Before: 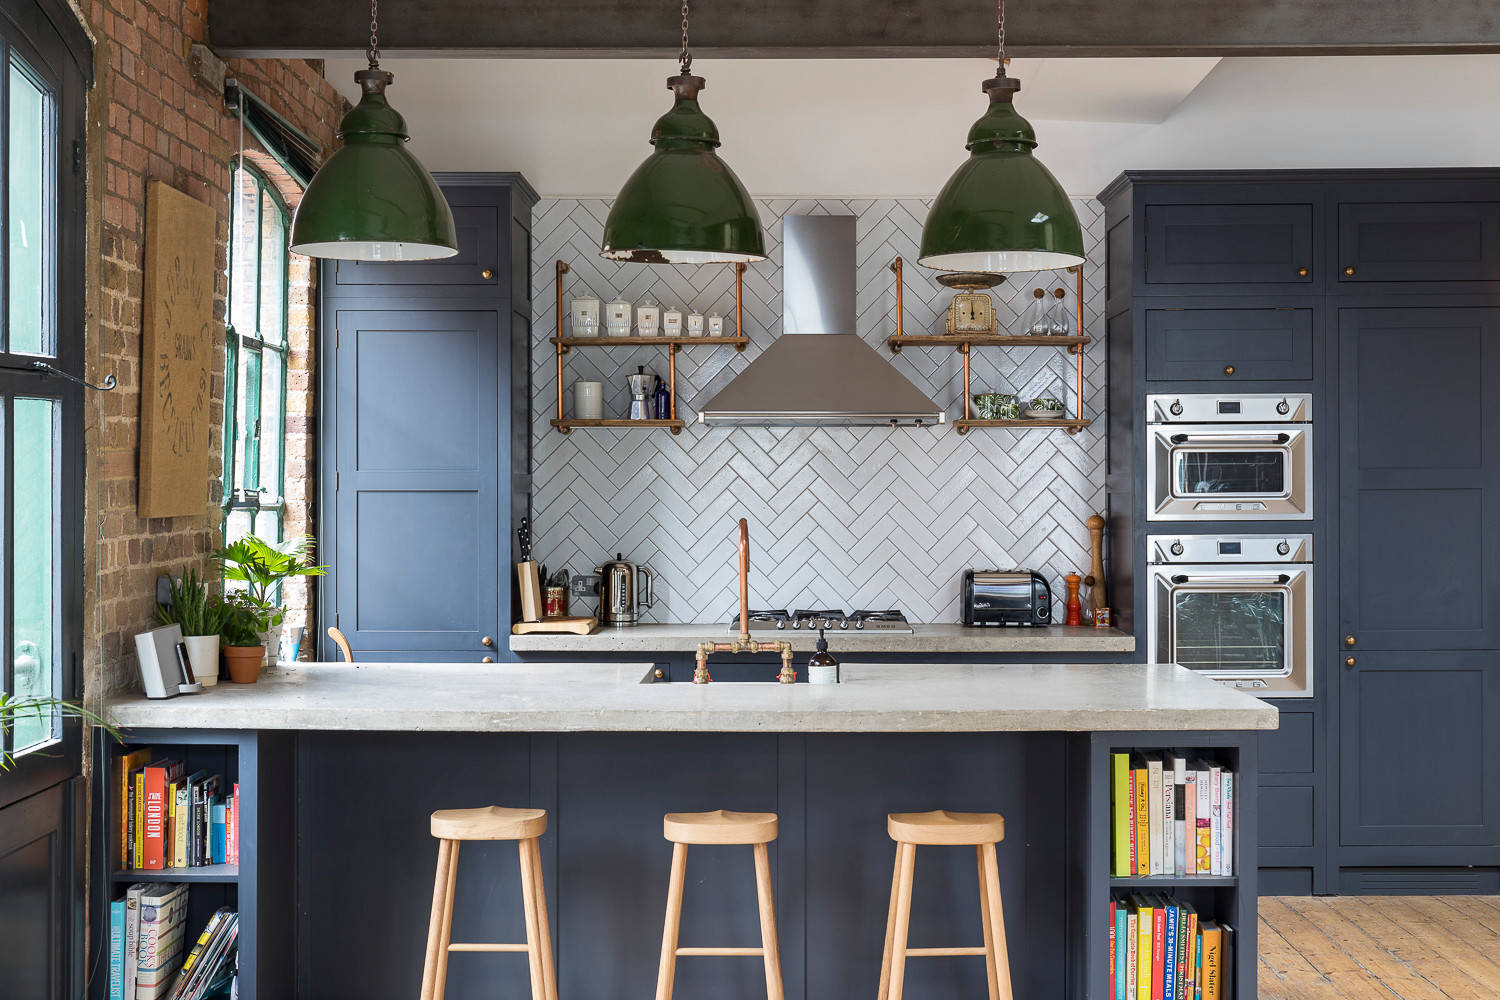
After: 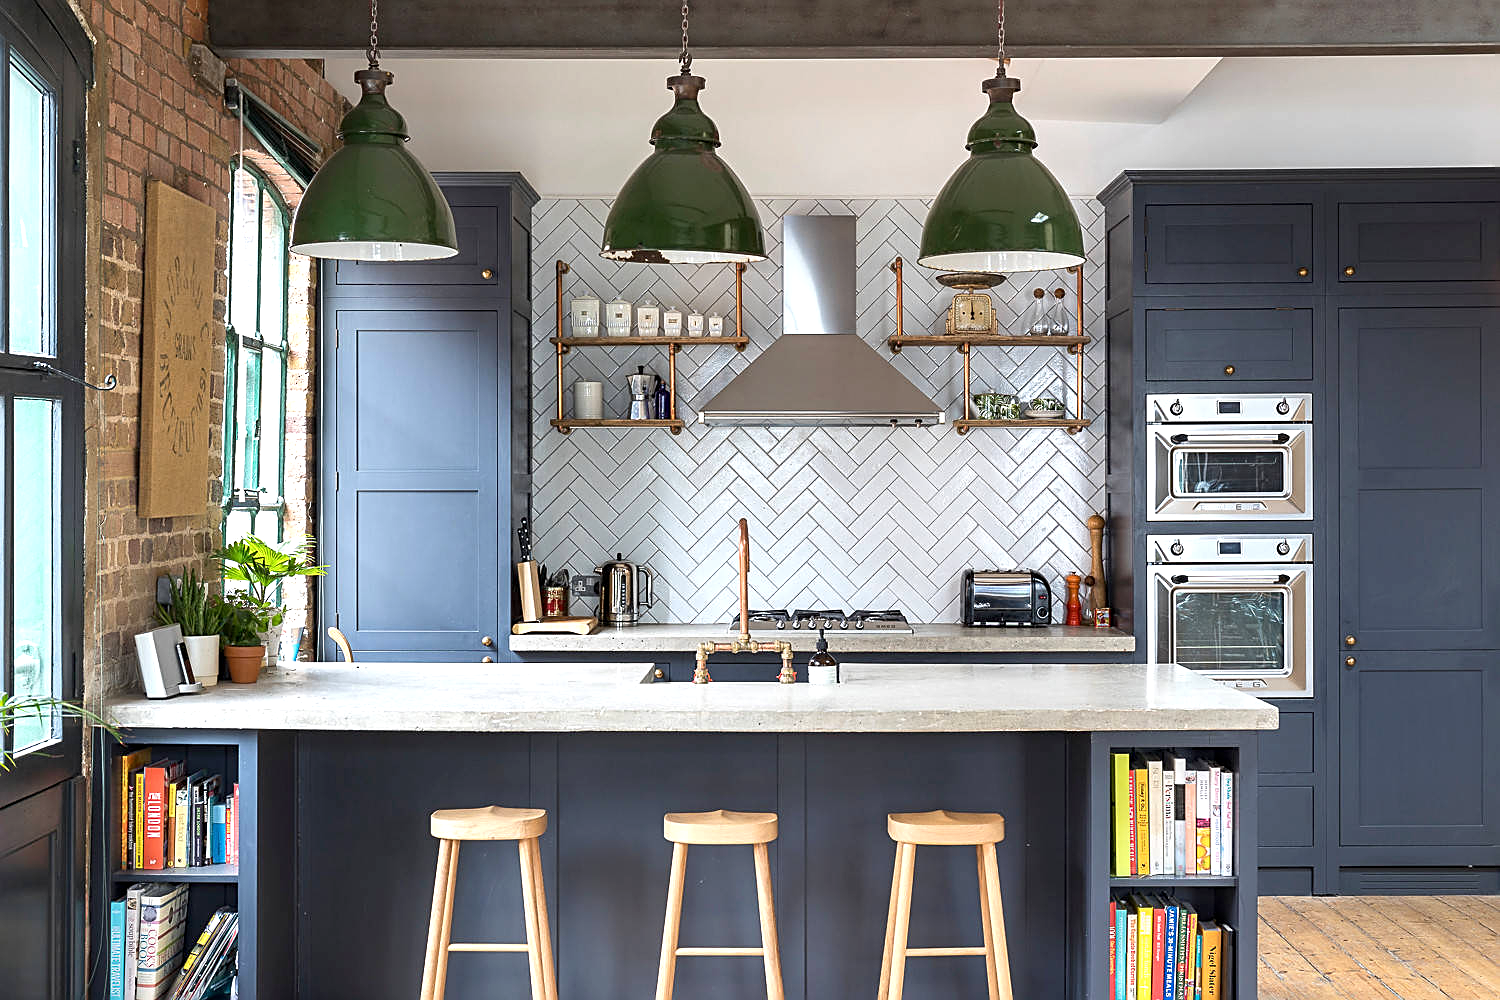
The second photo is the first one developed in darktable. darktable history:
sharpen: amount 0.532
tone equalizer: edges refinement/feathering 500, mask exposure compensation -1.57 EV, preserve details no
exposure: black level correction 0.001, exposure 0.5 EV, compensate highlight preservation false
